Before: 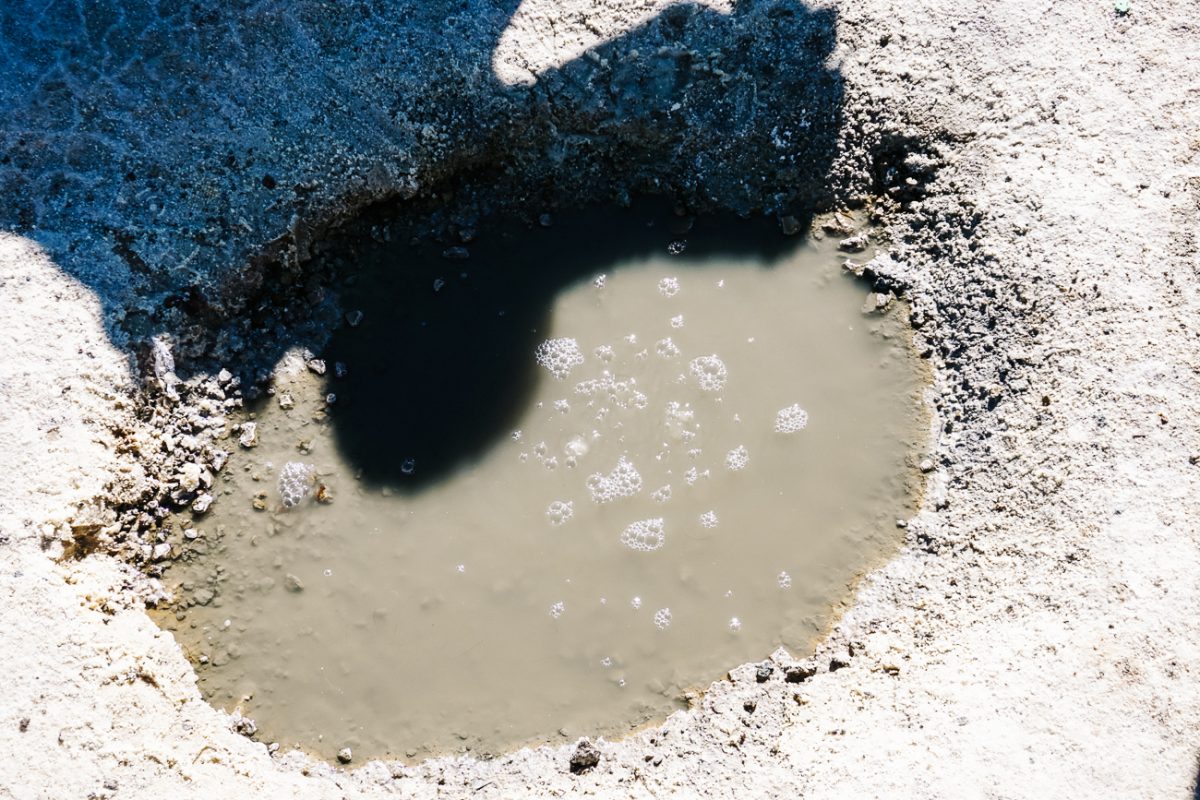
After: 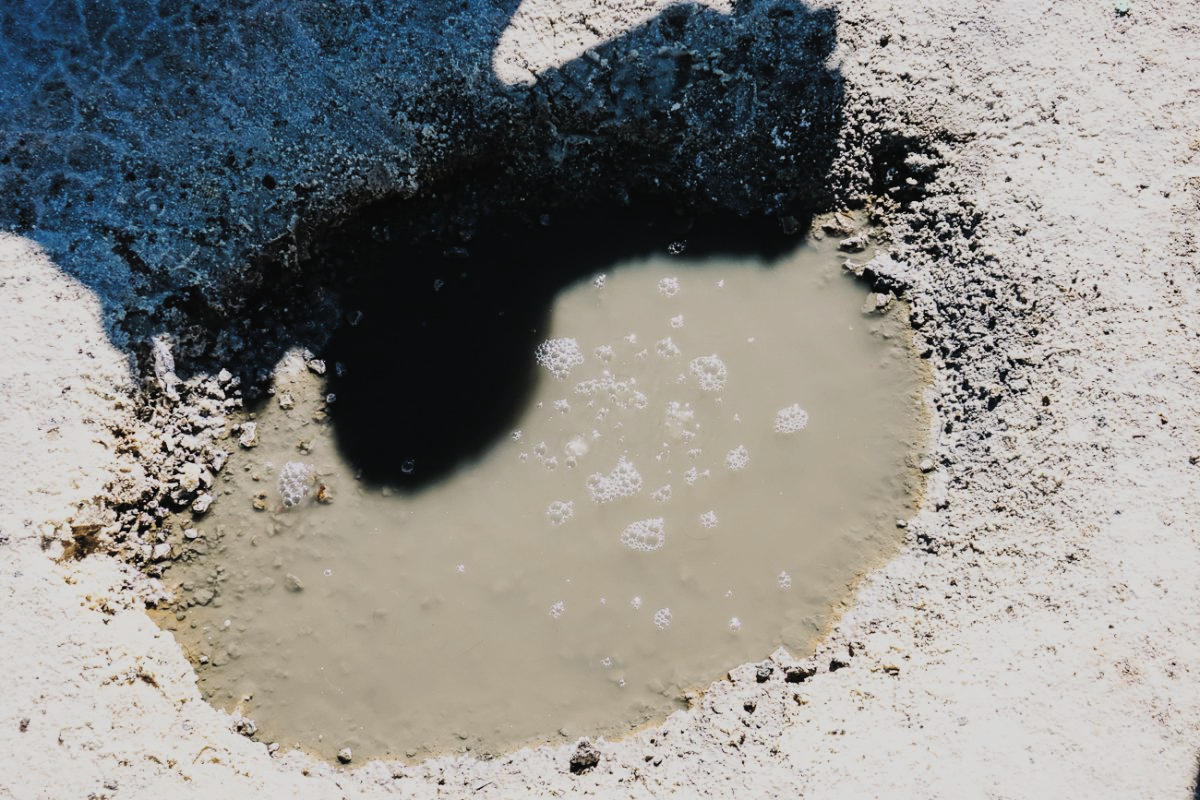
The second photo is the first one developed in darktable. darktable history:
filmic rgb: black relative exposure -7.75 EV, white relative exposure 4.4 EV, threshold 3 EV, hardness 3.76, latitude 50%, contrast 1.1, color science v5 (2021), contrast in shadows safe, contrast in highlights safe, enable highlight reconstruction true
exposure: black level correction -0.014, exposure -0.193 EV, compensate highlight preservation false
